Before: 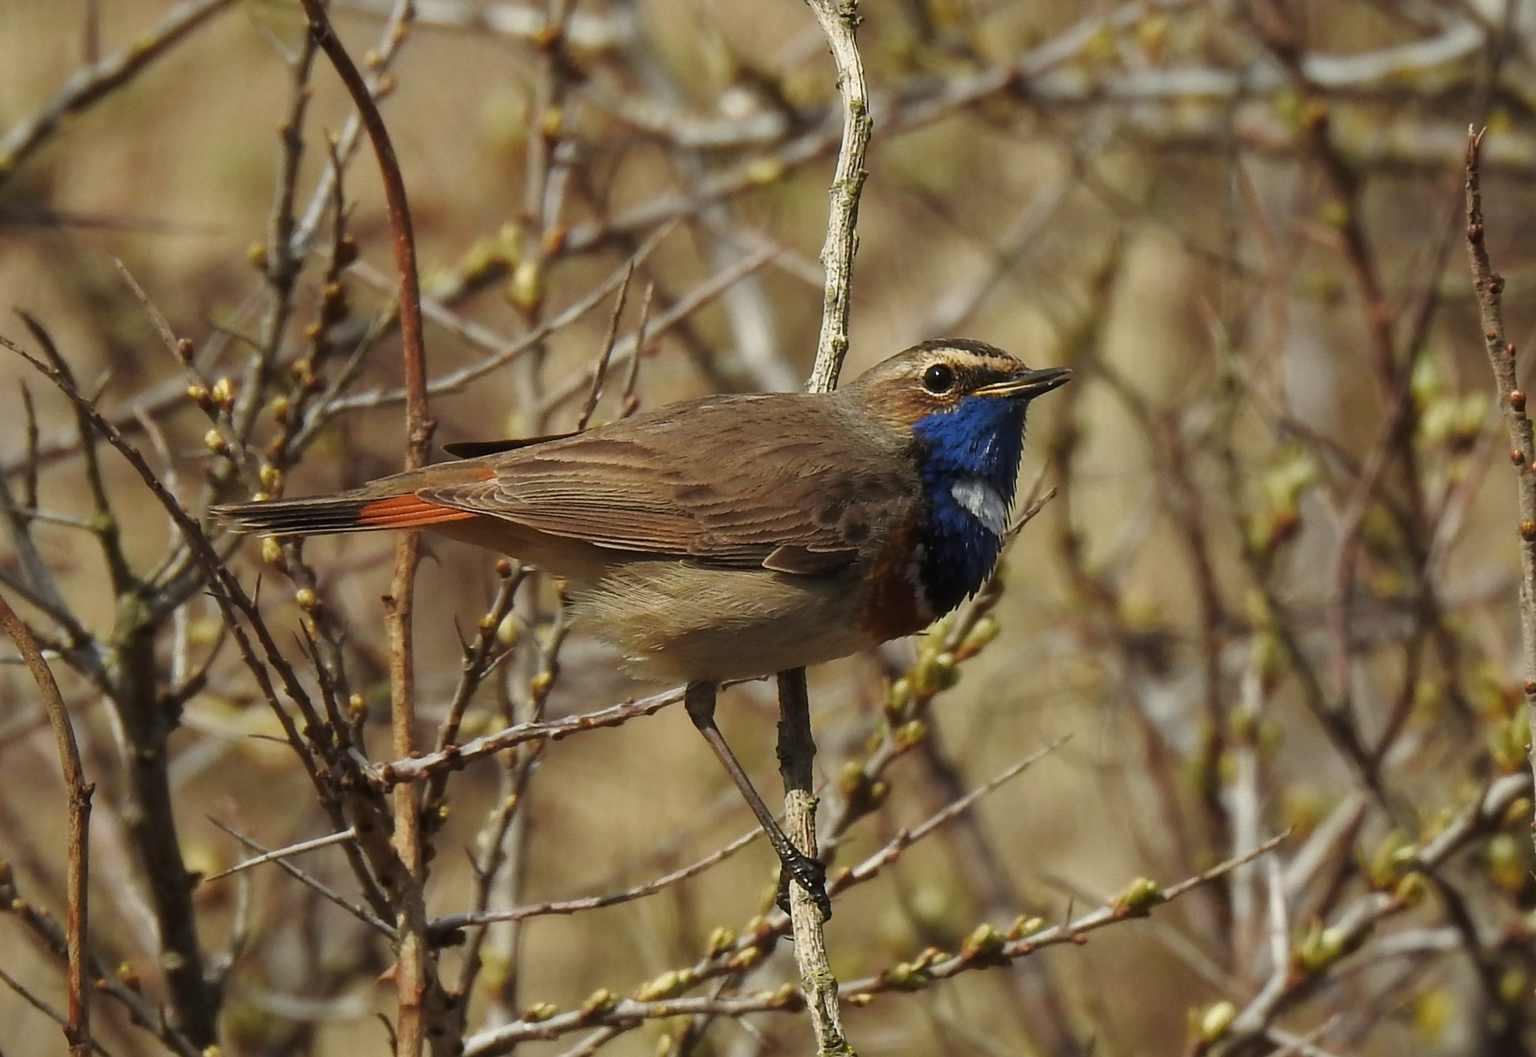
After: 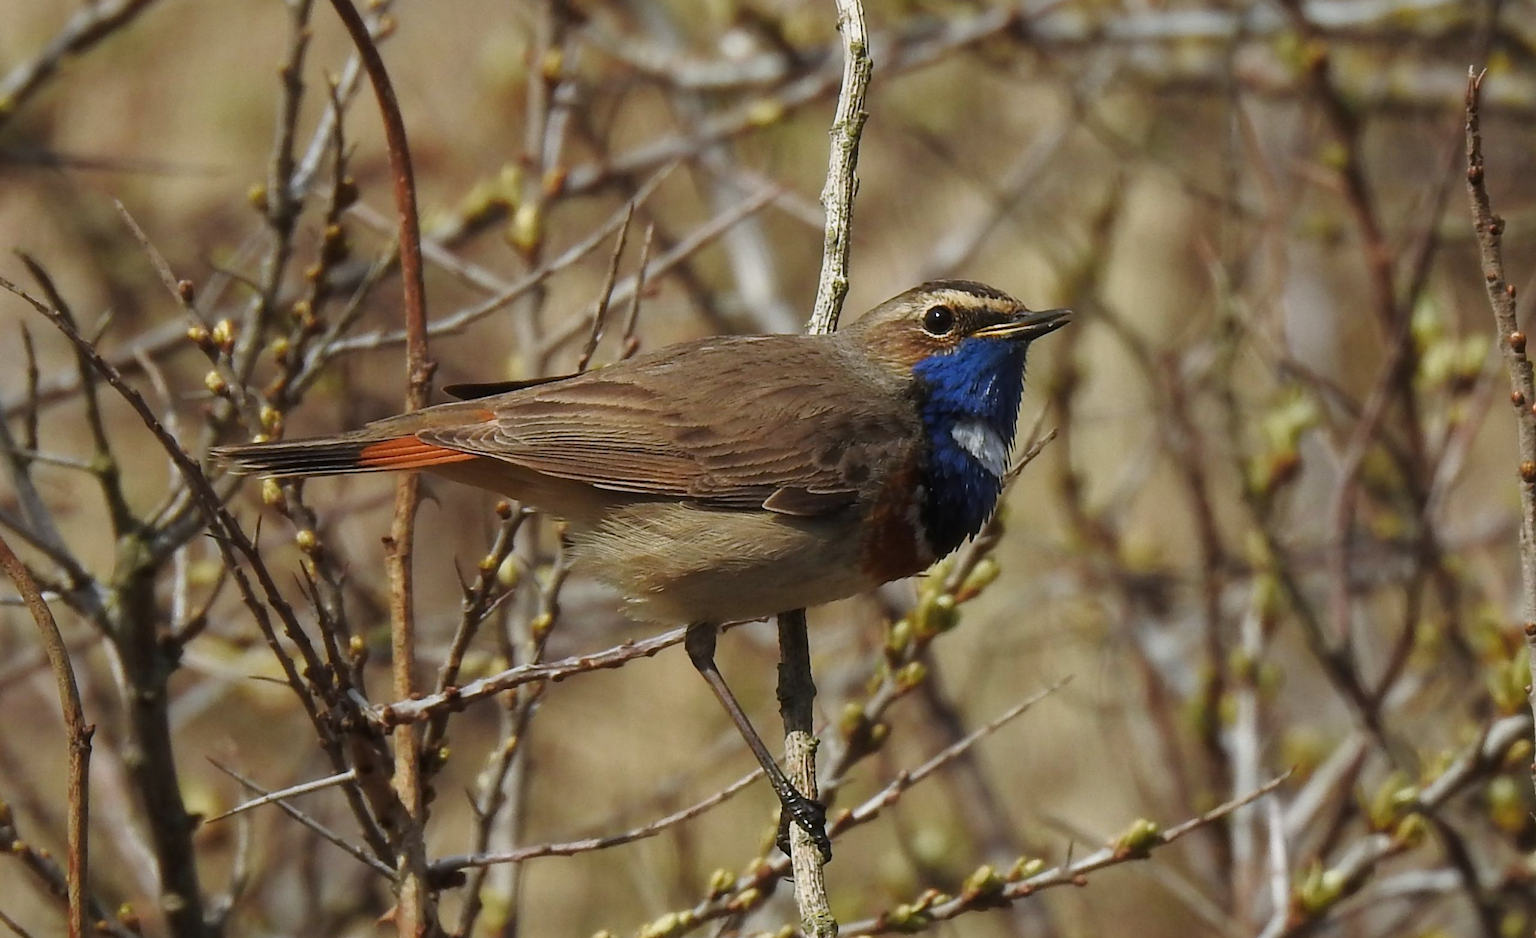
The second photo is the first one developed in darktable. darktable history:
crop and rotate: top 5.609%, bottom 5.609%
white balance: red 0.984, blue 1.059
